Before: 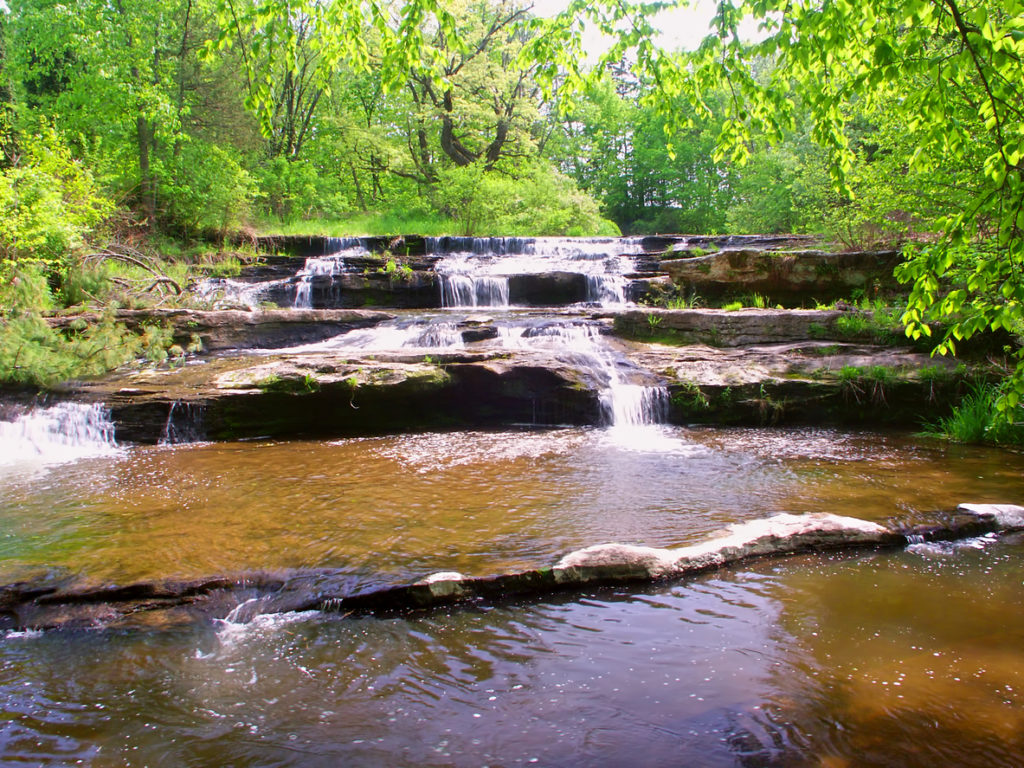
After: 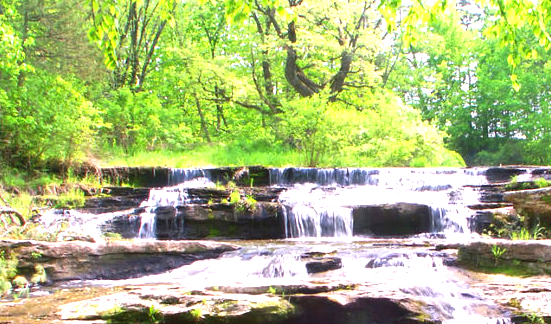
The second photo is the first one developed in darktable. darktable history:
crop: left 15.306%, top 9.065%, right 30.789%, bottom 48.638%
exposure: black level correction 0, exposure 1 EV, compensate exposure bias true, compensate highlight preservation false
